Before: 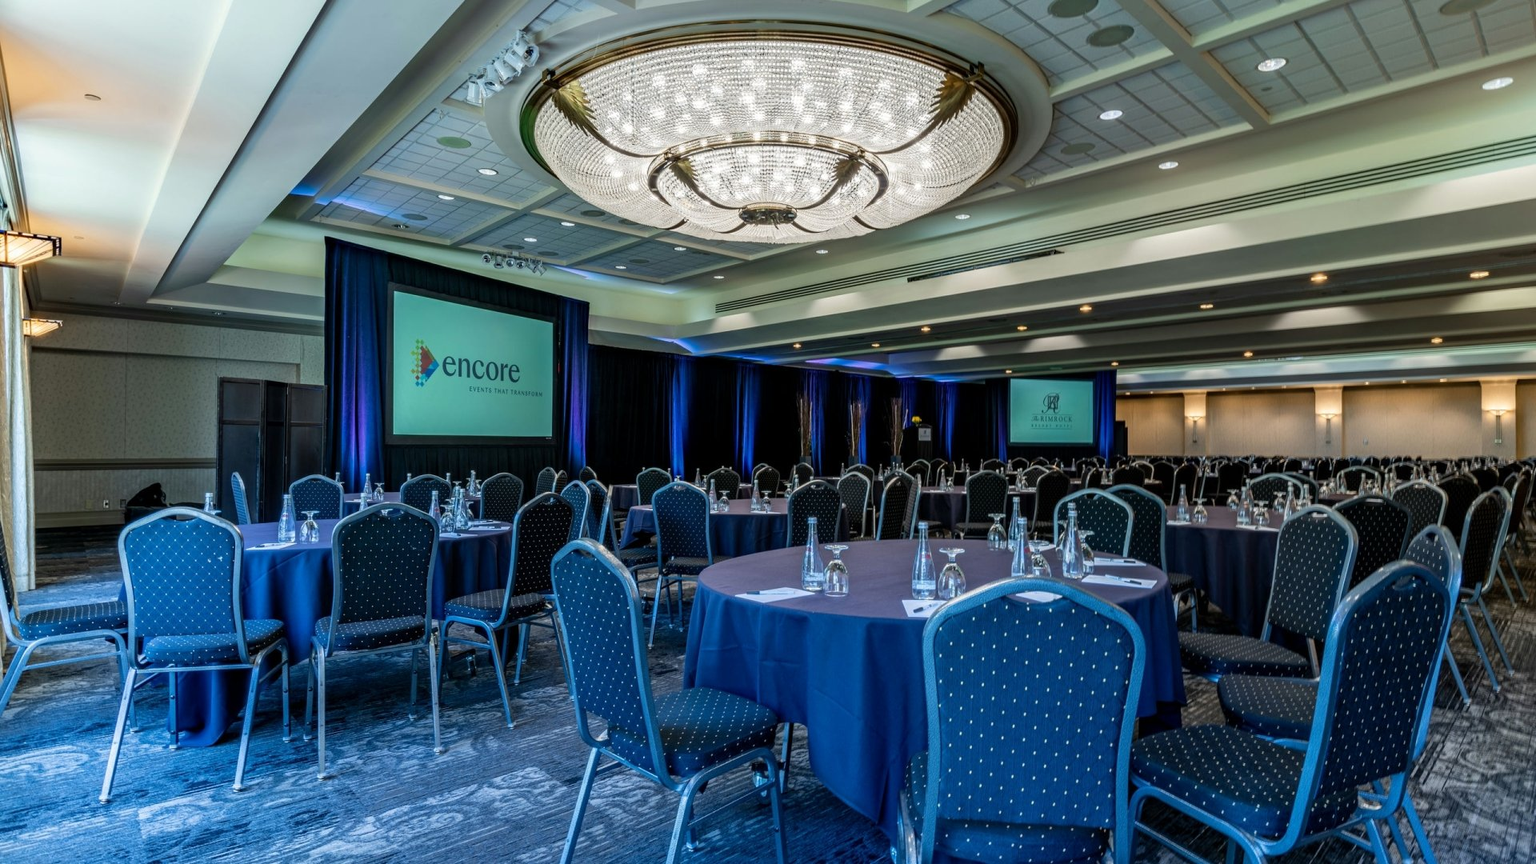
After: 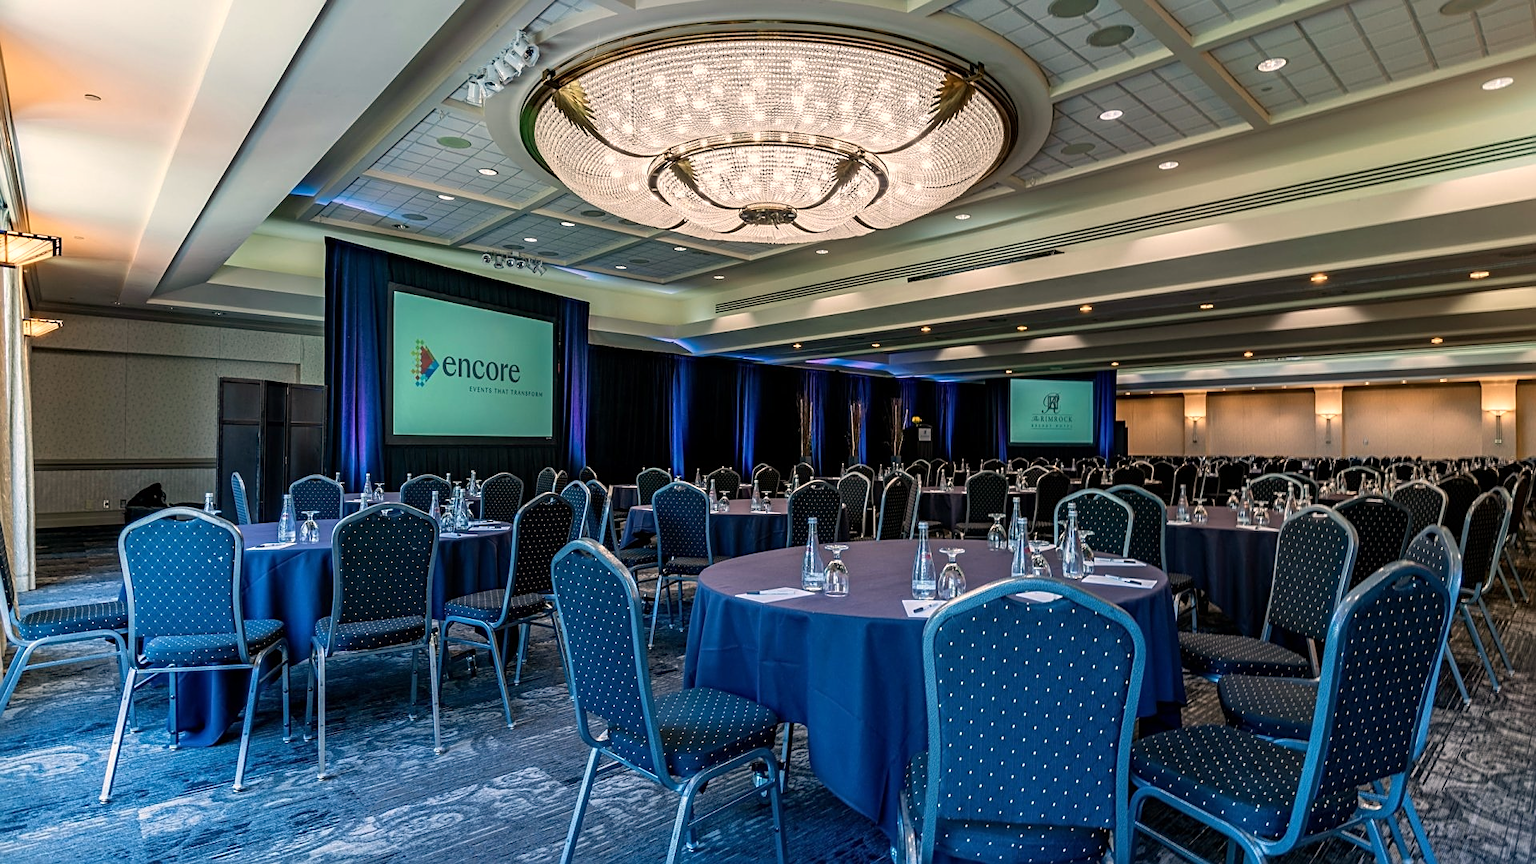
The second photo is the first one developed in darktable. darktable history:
sharpen: on, module defaults
white balance: red 1.127, blue 0.943
